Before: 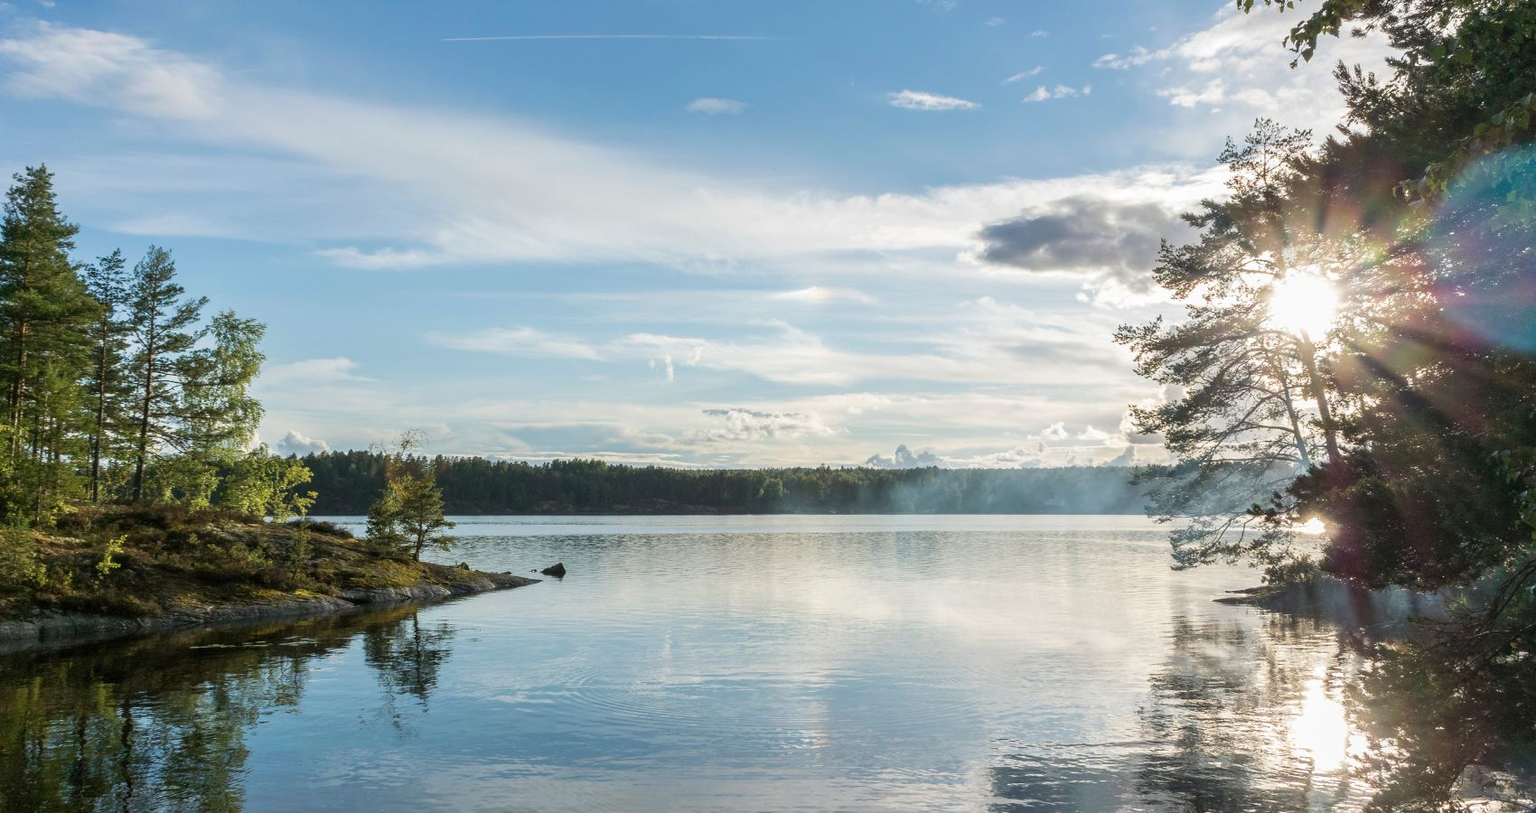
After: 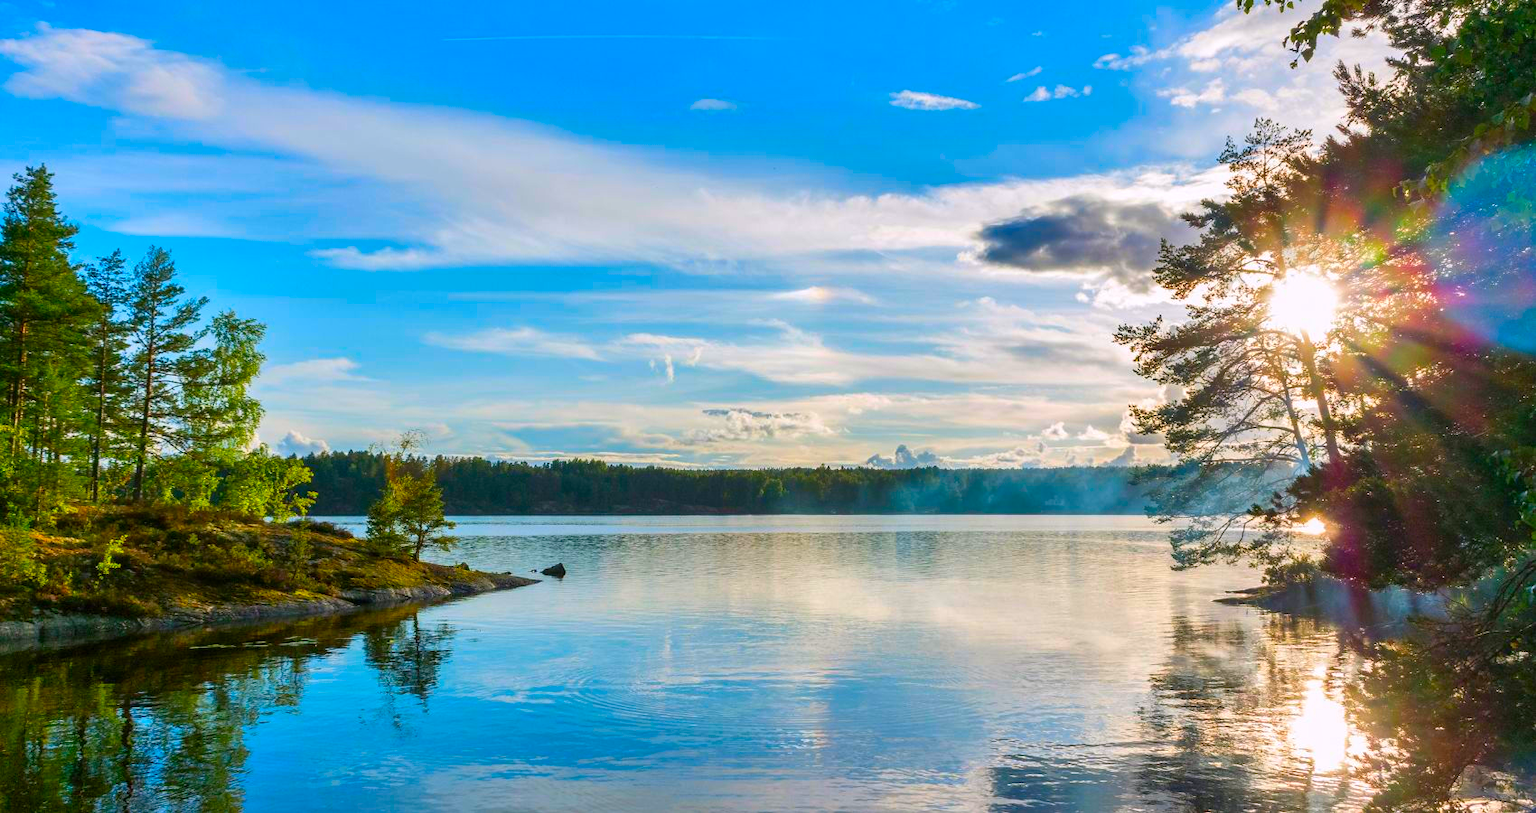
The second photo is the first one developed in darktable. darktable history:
shadows and highlights: shadows 40, highlights -54, highlights color adjustment 46%, low approximation 0.01, soften with gaussian
color correction: highlights a* 1.59, highlights b* -1.7, saturation 2.48
